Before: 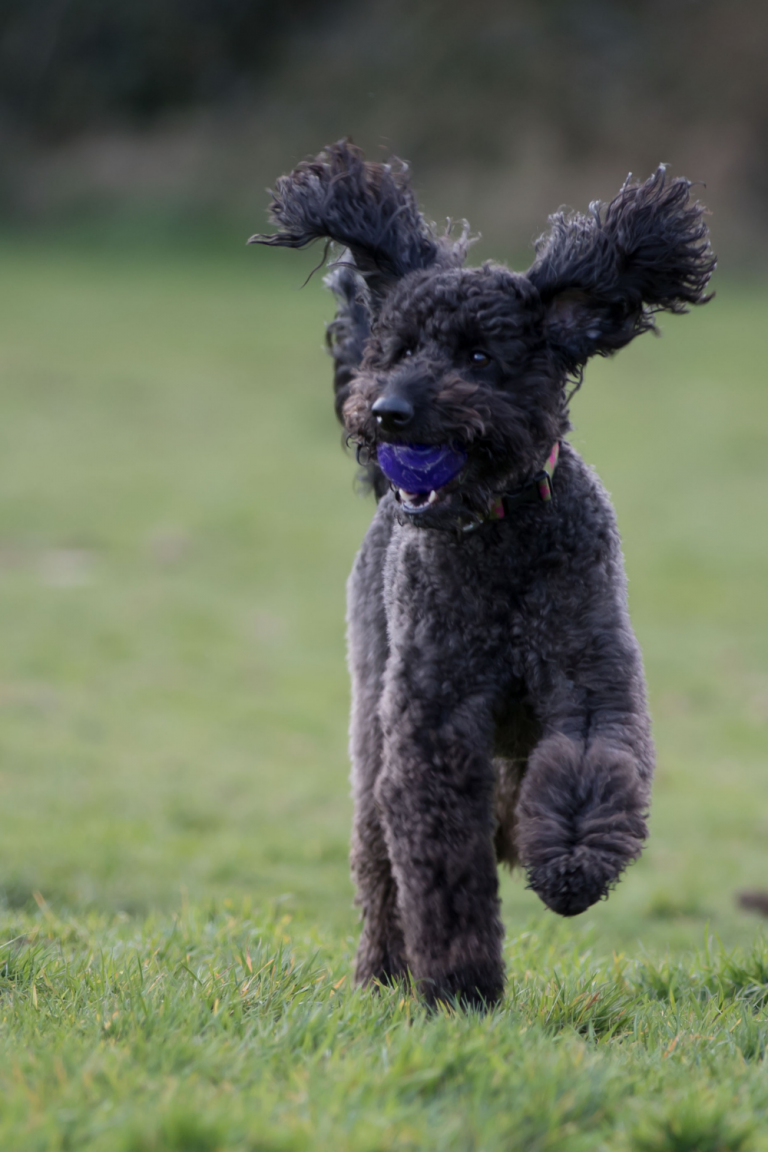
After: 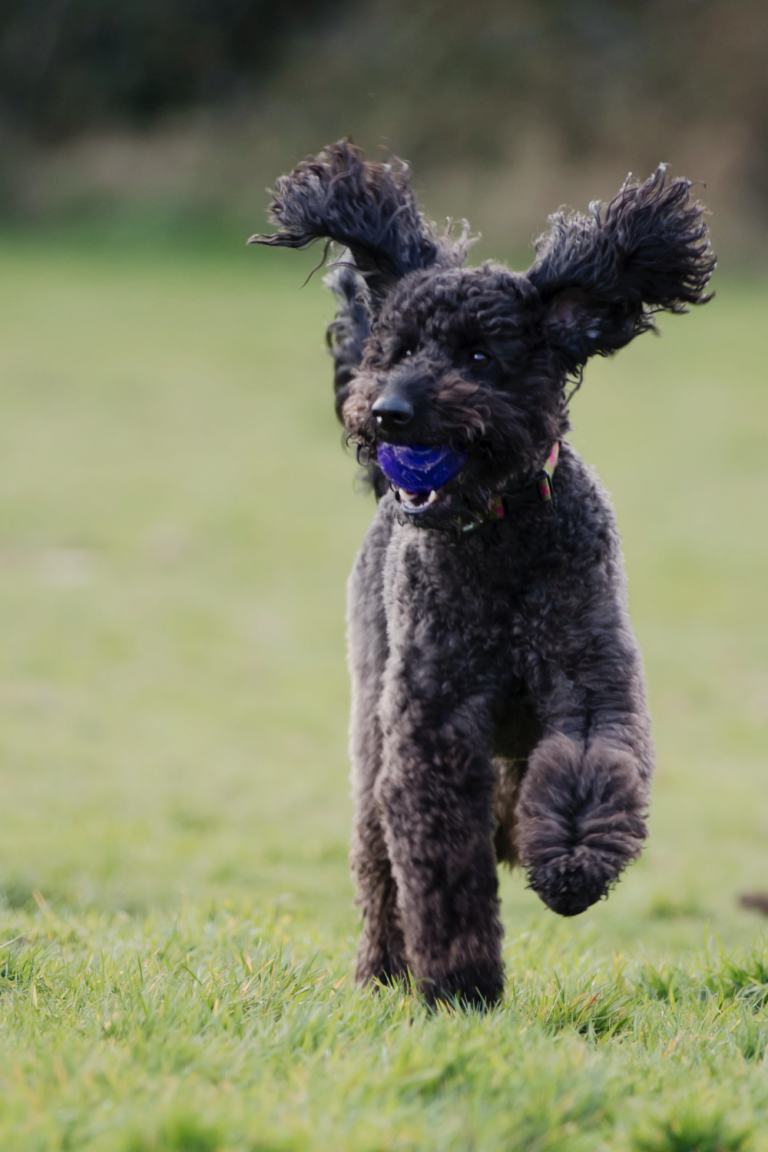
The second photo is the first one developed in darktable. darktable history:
exposure: compensate highlight preservation false
tone curve: curves: ch0 [(0, 0) (0.003, 0.012) (0.011, 0.02) (0.025, 0.032) (0.044, 0.046) (0.069, 0.06) (0.1, 0.09) (0.136, 0.133) (0.177, 0.182) (0.224, 0.247) (0.277, 0.316) (0.335, 0.396) (0.399, 0.48) (0.468, 0.568) (0.543, 0.646) (0.623, 0.717) (0.709, 0.777) (0.801, 0.846) (0.898, 0.912) (1, 1)], preserve colors none
white balance: red 1.029, blue 0.92
